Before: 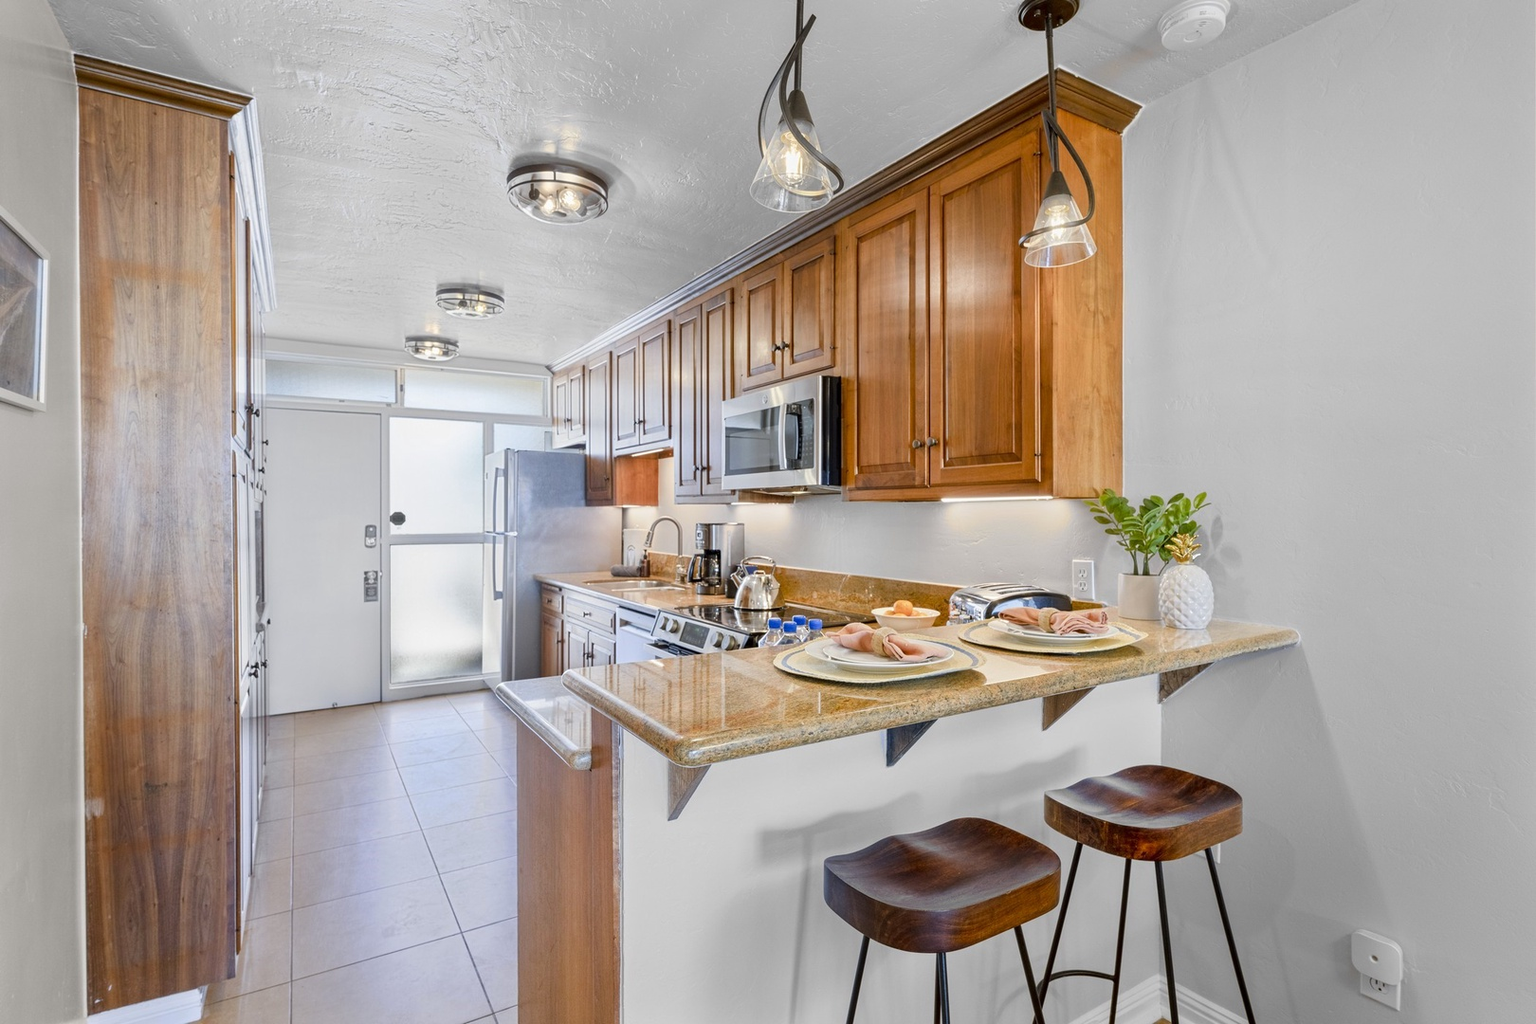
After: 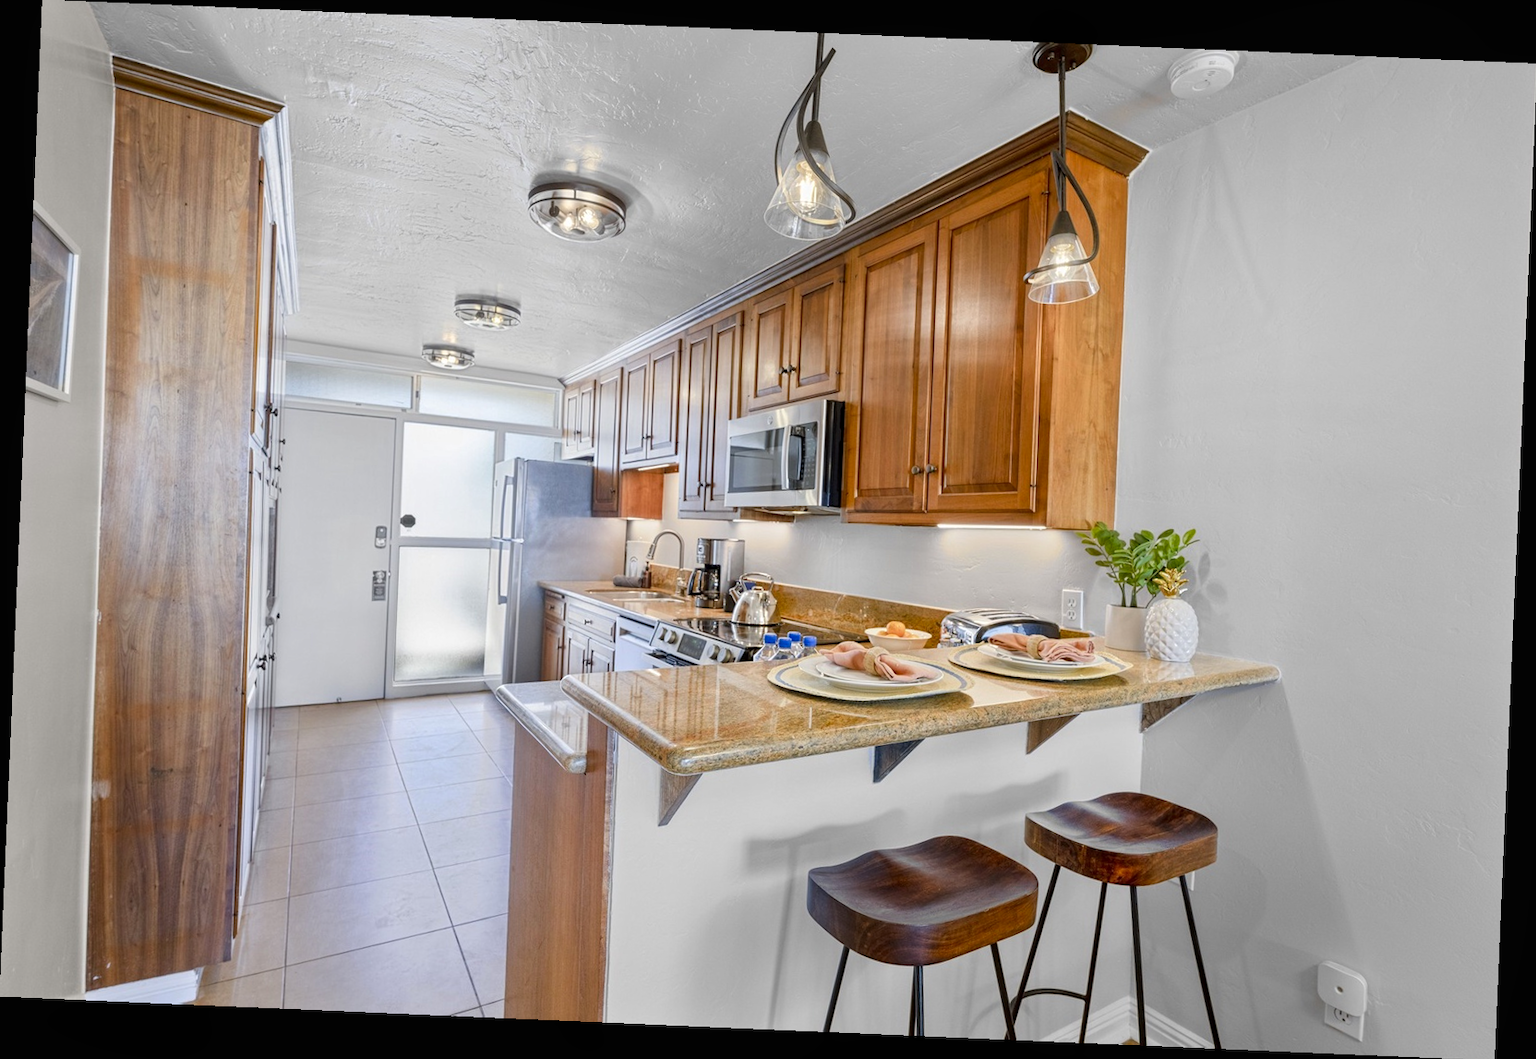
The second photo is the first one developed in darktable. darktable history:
crop and rotate: angle -2.46°
local contrast: highlights 100%, shadows 98%, detail 120%, midtone range 0.2
contrast brightness saturation: contrast -0.017, brightness -0.007, saturation 0.043
